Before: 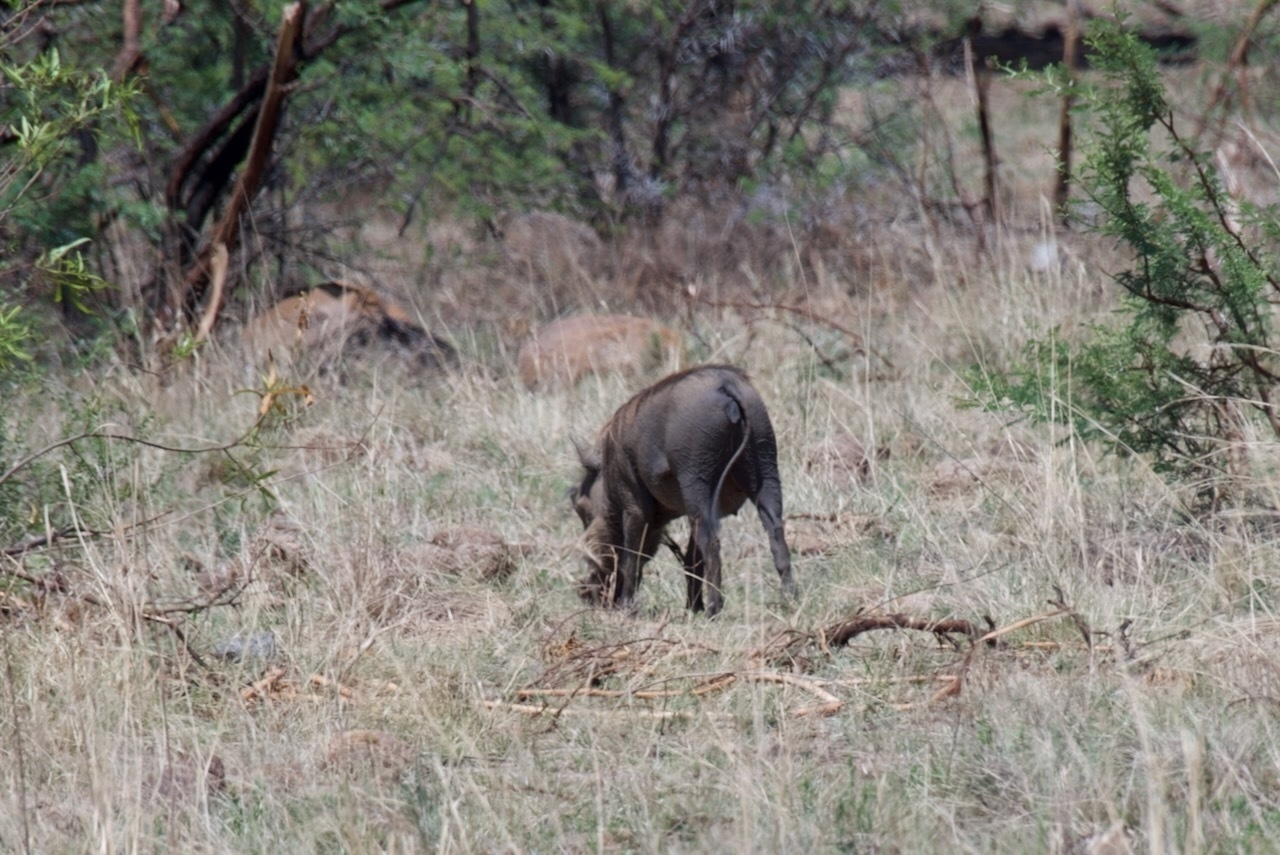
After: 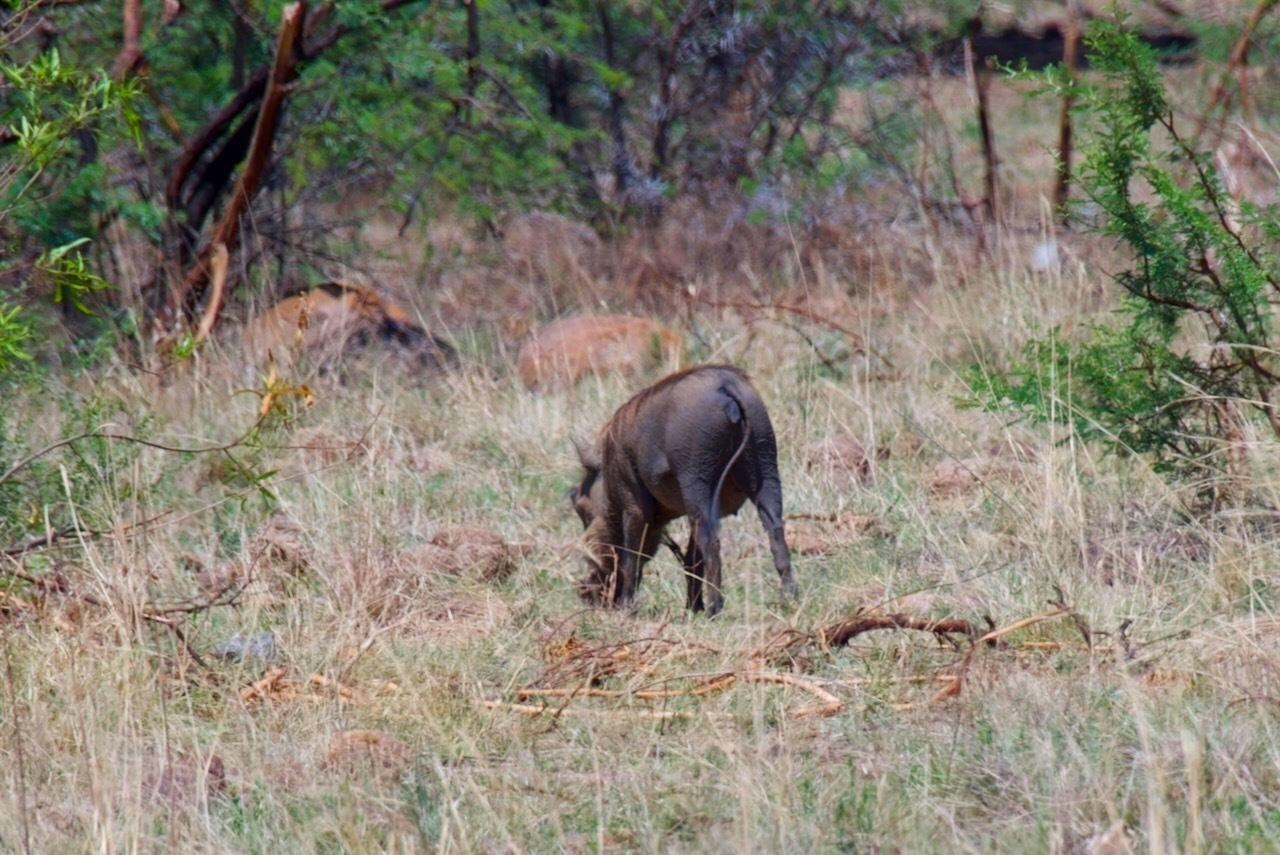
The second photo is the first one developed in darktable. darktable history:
color correction: highlights b* -0.001, saturation 1.77
